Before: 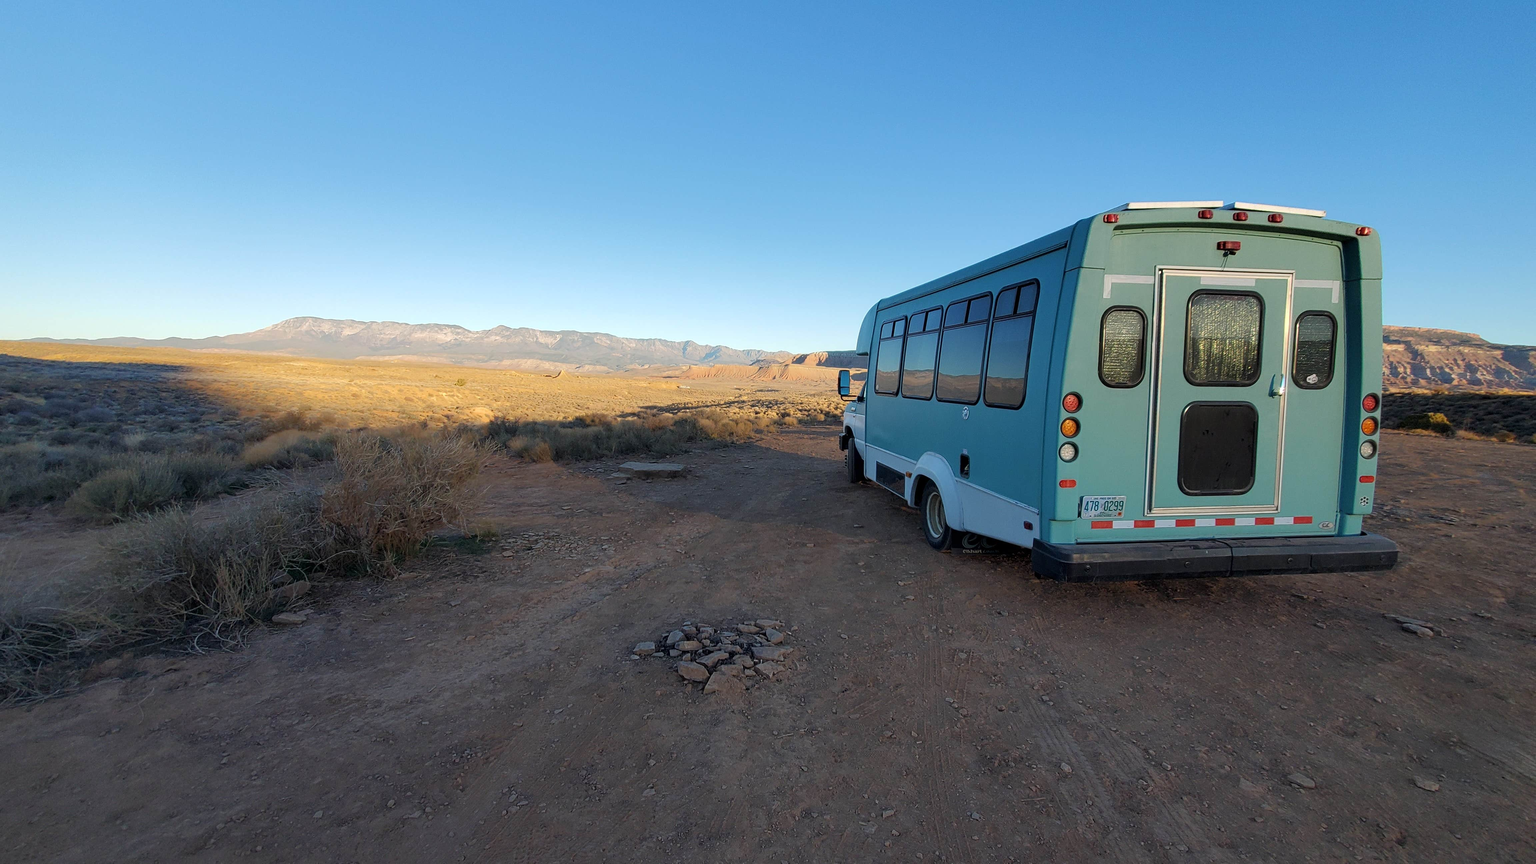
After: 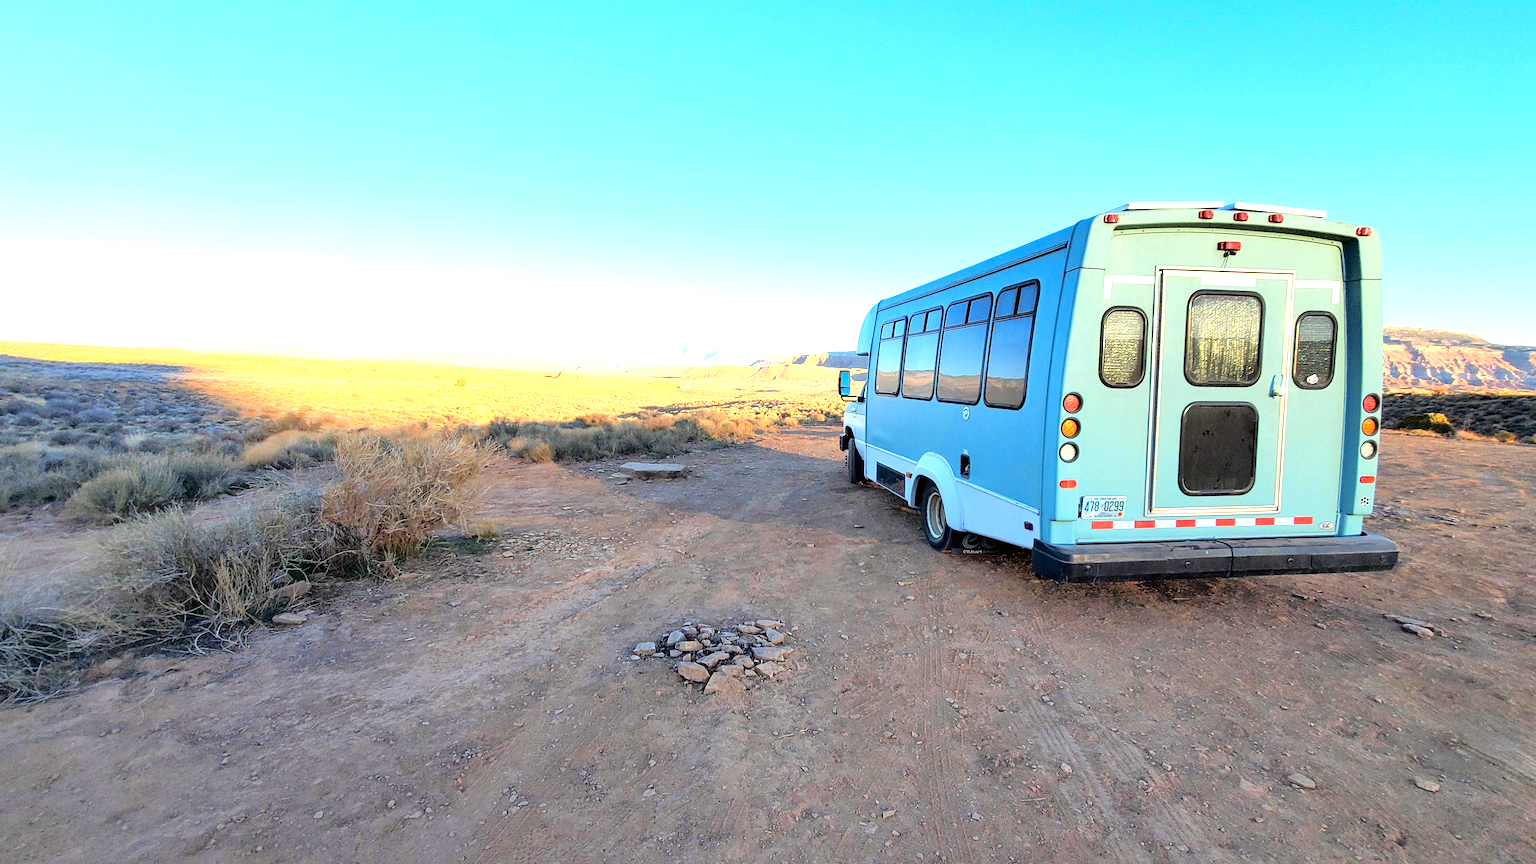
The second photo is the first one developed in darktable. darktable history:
tone curve: curves: ch0 [(0, 0.01) (0.058, 0.039) (0.159, 0.117) (0.282, 0.327) (0.45, 0.534) (0.676, 0.751) (0.89, 0.919) (1, 1)]; ch1 [(0, 0) (0.094, 0.081) (0.285, 0.299) (0.385, 0.403) (0.447, 0.455) (0.495, 0.496) (0.544, 0.552) (0.589, 0.612) (0.722, 0.728) (1, 1)]; ch2 [(0, 0) (0.257, 0.217) (0.43, 0.421) (0.498, 0.507) (0.531, 0.544) (0.56, 0.579) (0.625, 0.642) (1, 1)], color space Lab, independent channels, preserve colors none
exposure: black level correction 0, exposure 1.53 EV, compensate exposure bias true, compensate highlight preservation false
local contrast: mode bilateral grid, contrast 21, coarseness 51, detail 119%, midtone range 0.2
contrast brightness saturation: saturation 0.104
